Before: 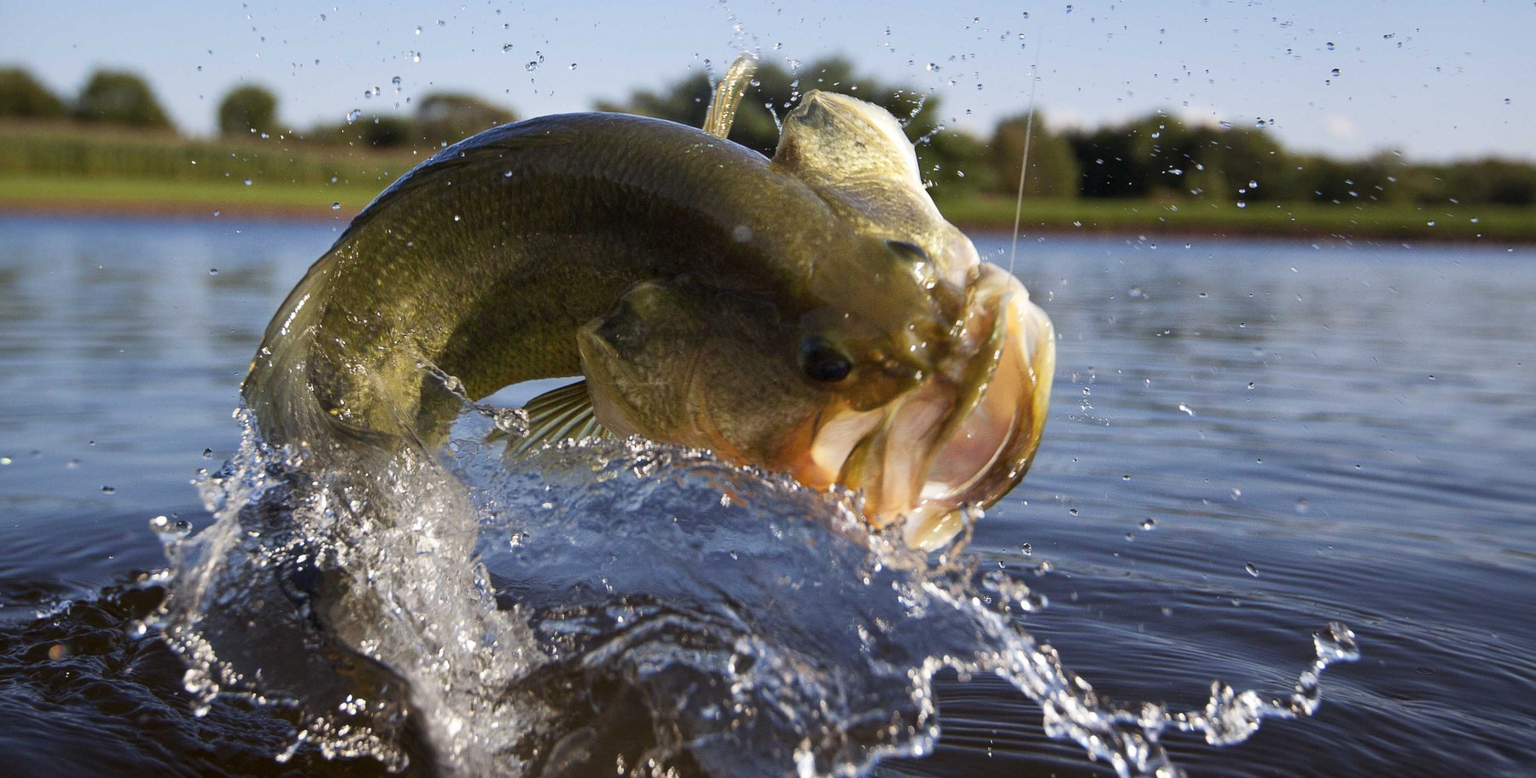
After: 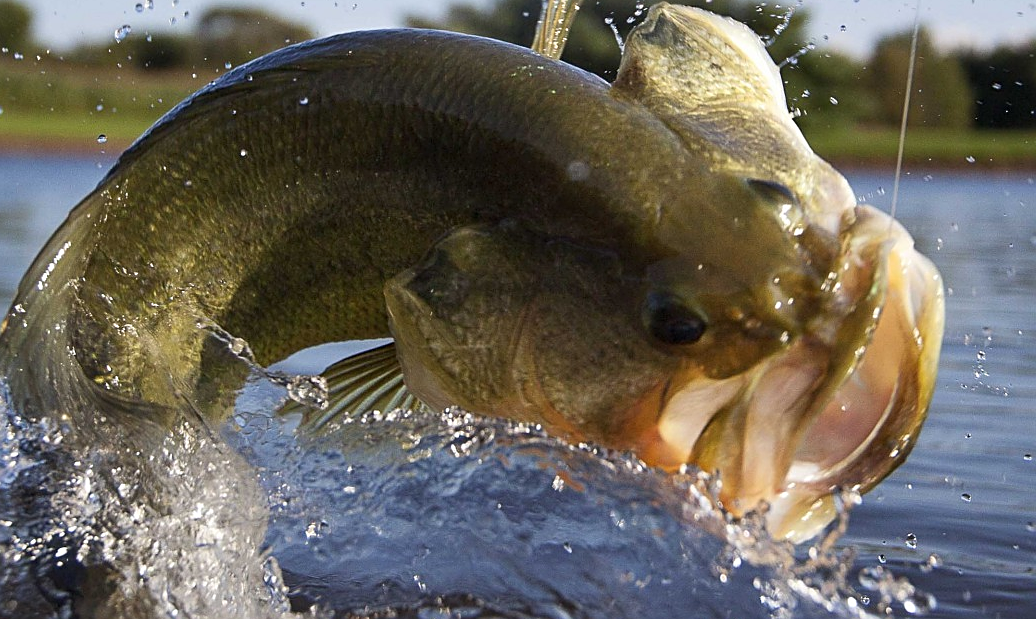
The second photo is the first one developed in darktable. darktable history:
crop: left 16.236%, top 11.3%, right 26.17%, bottom 20.765%
sharpen: on, module defaults
